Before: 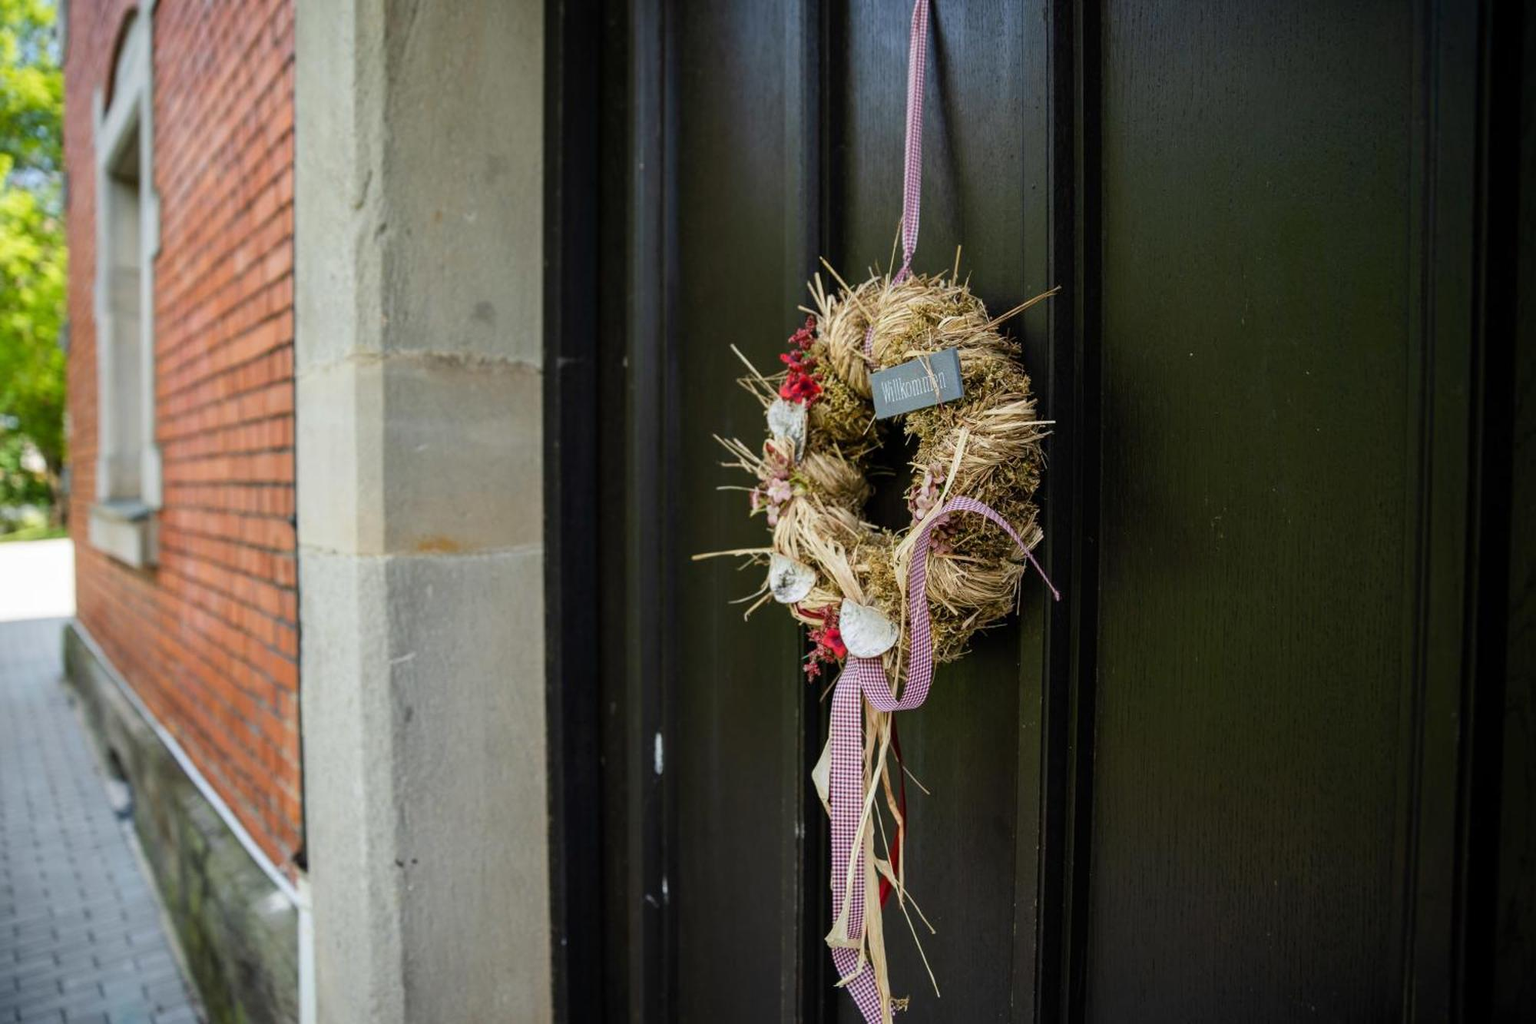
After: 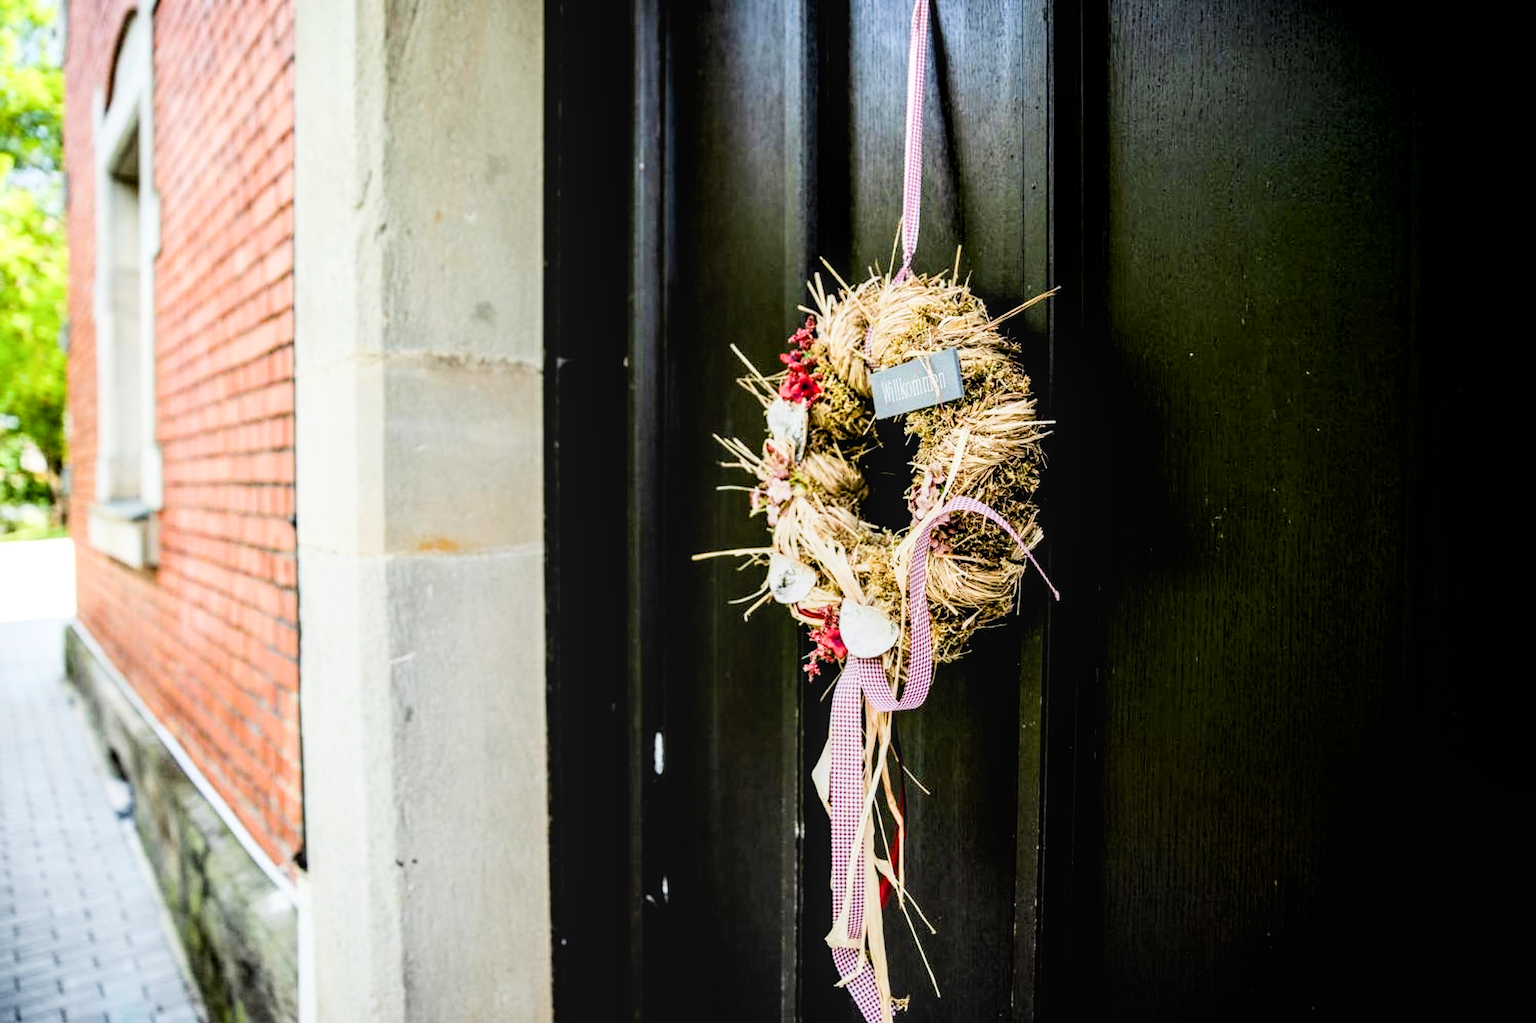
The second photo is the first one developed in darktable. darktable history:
local contrast: on, module defaults
filmic rgb: black relative exposure -5.03 EV, white relative exposure 3.97 EV, hardness 2.88, contrast 1.298, highlights saturation mix -30.3%, iterations of high-quality reconstruction 0
contrast brightness saturation: contrast 0.138
exposure: black level correction 0.008, exposure 1.435 EV, compensate exposure bias true, compensate highlight preservation false
